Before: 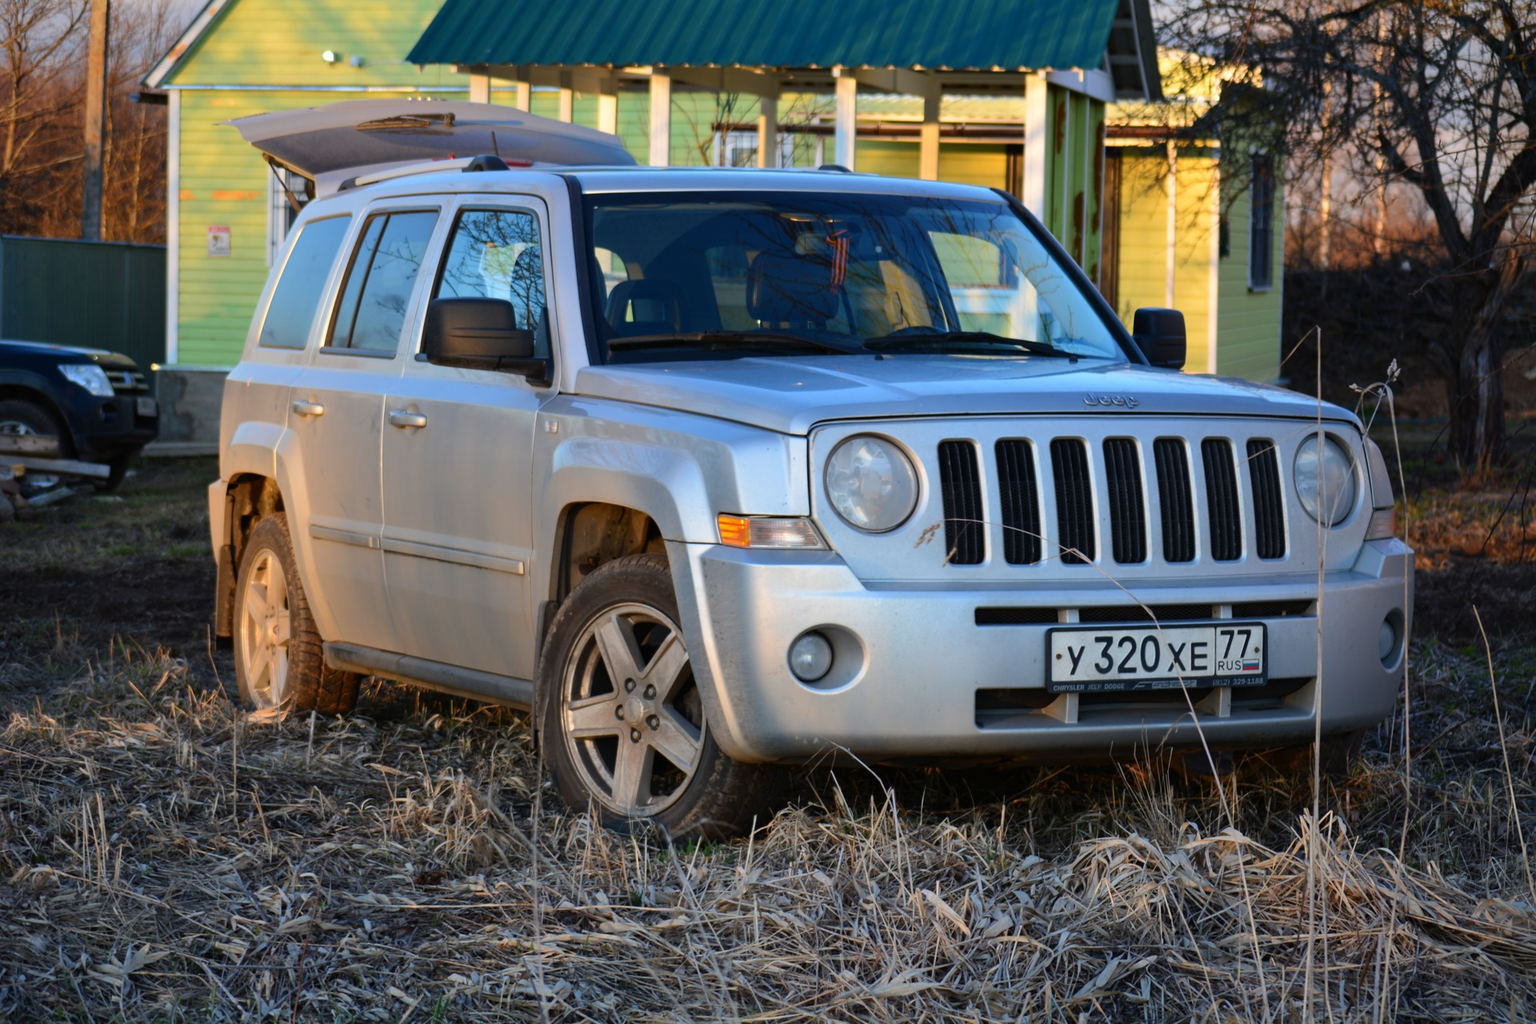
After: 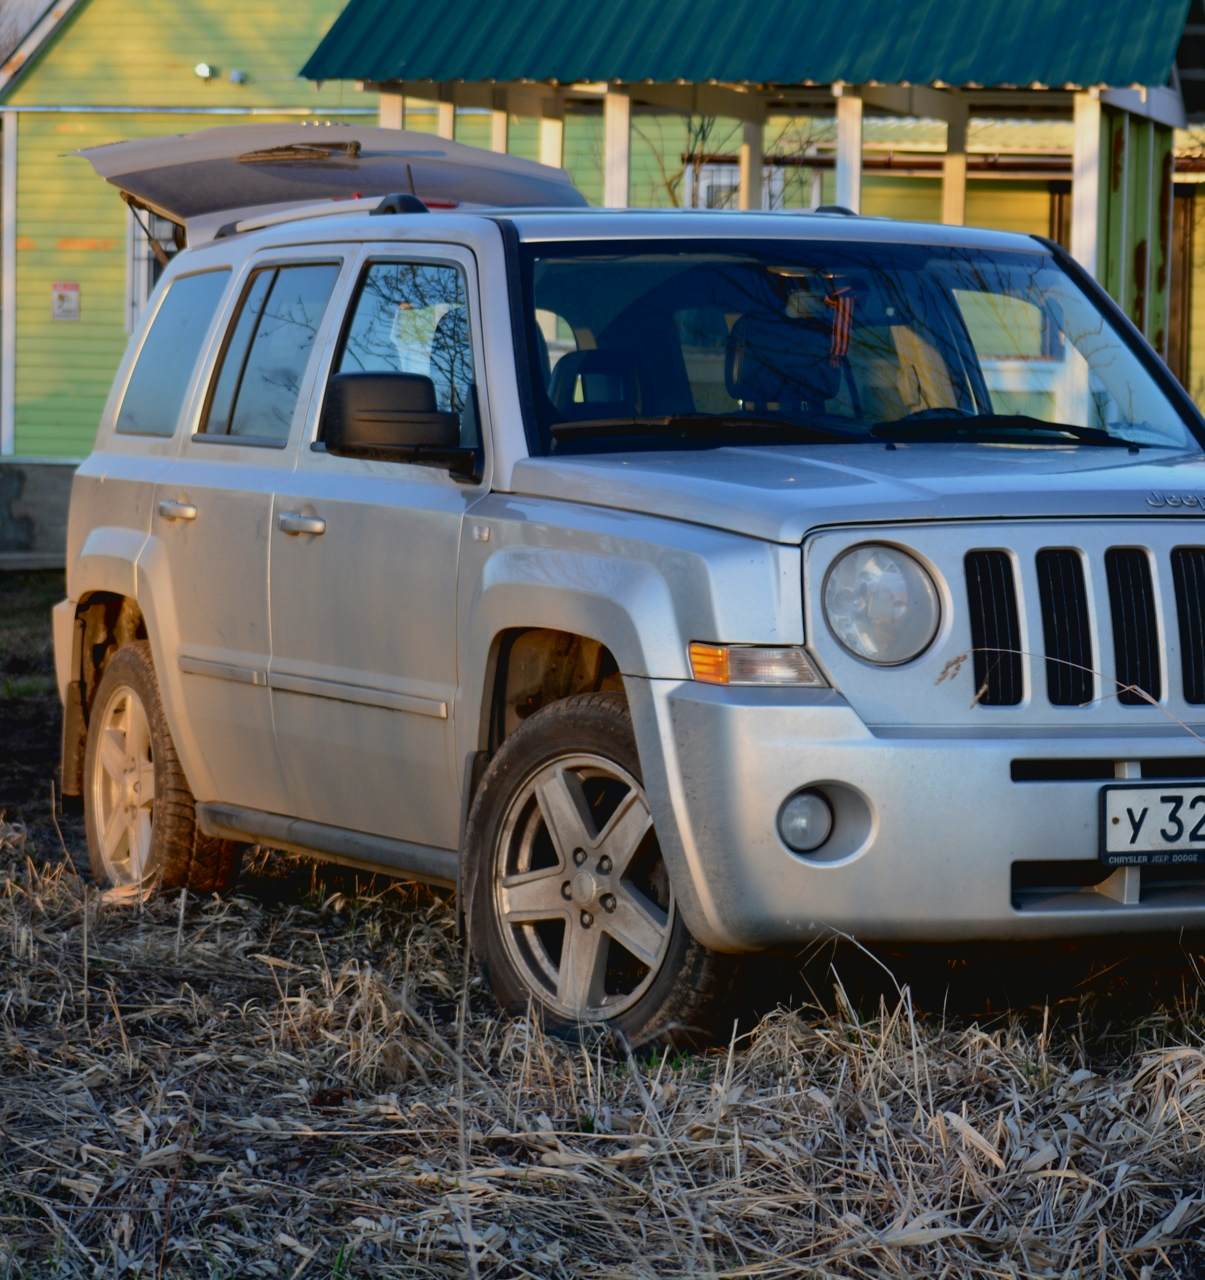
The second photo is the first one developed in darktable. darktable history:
contrast brightness saturation: contrast -0.089, brightness -0.03, saturation -0.11
crop: left 10.854%, right 26.349%
exposure: black level correction 0.009, exposure -0.16 EV, compensate highlight preservation false
